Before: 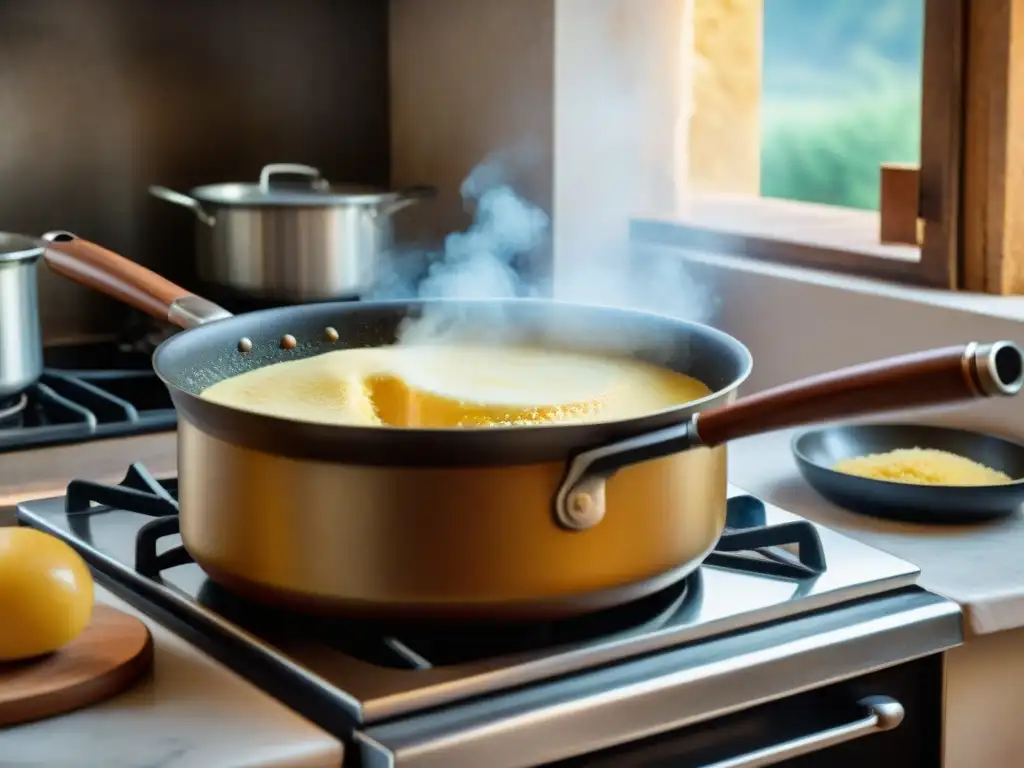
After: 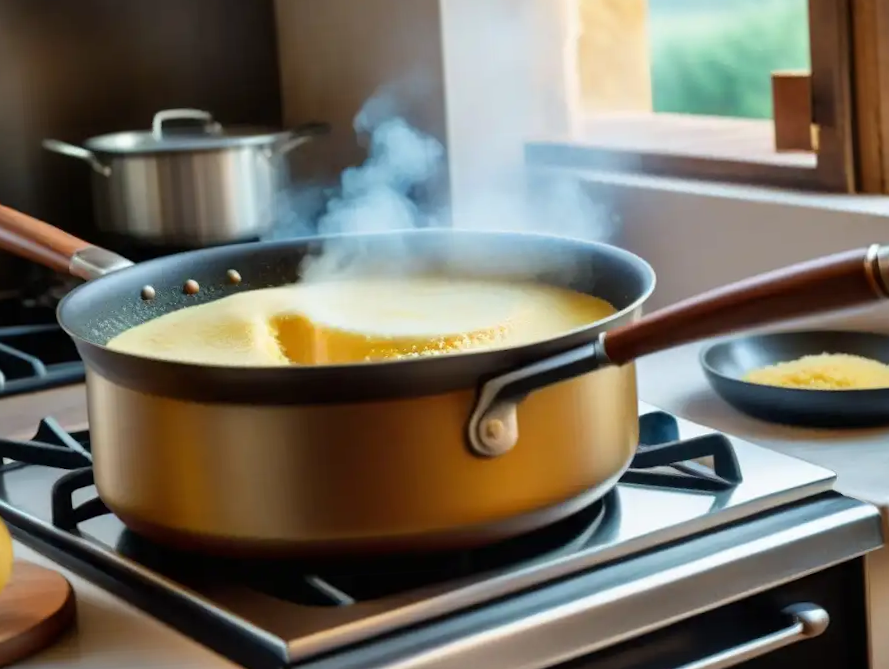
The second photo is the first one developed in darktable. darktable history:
crop and rotate: angle 3.59°, left 6.007%, top 5.674%
